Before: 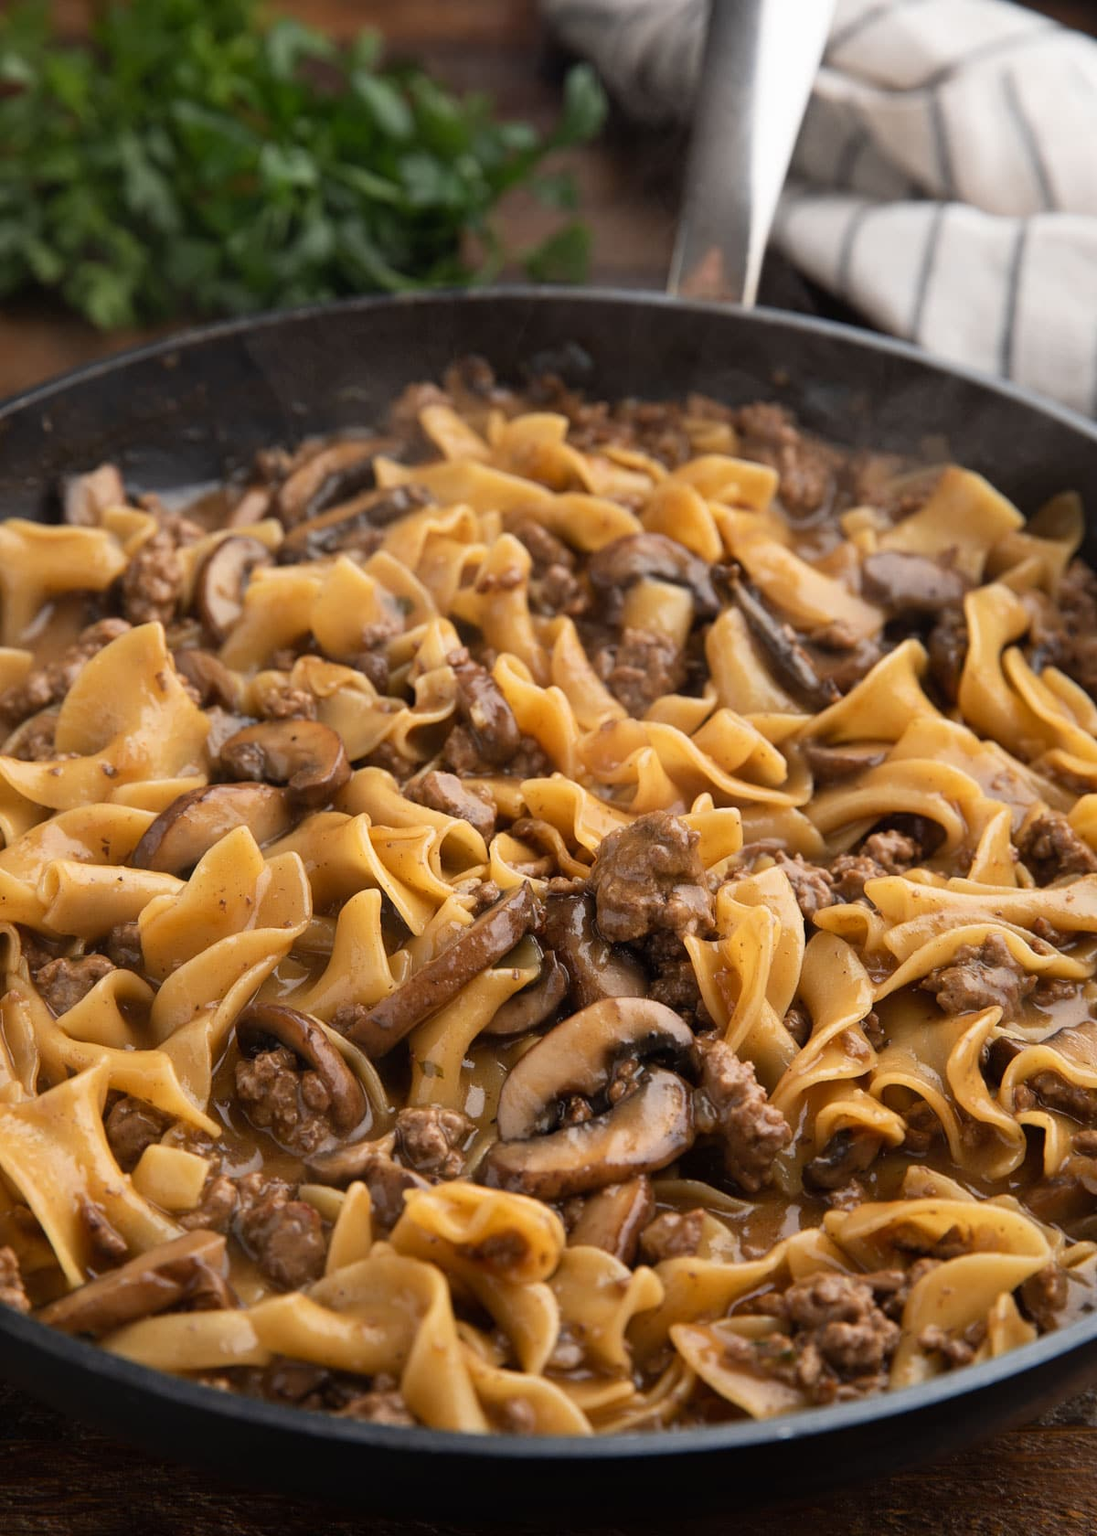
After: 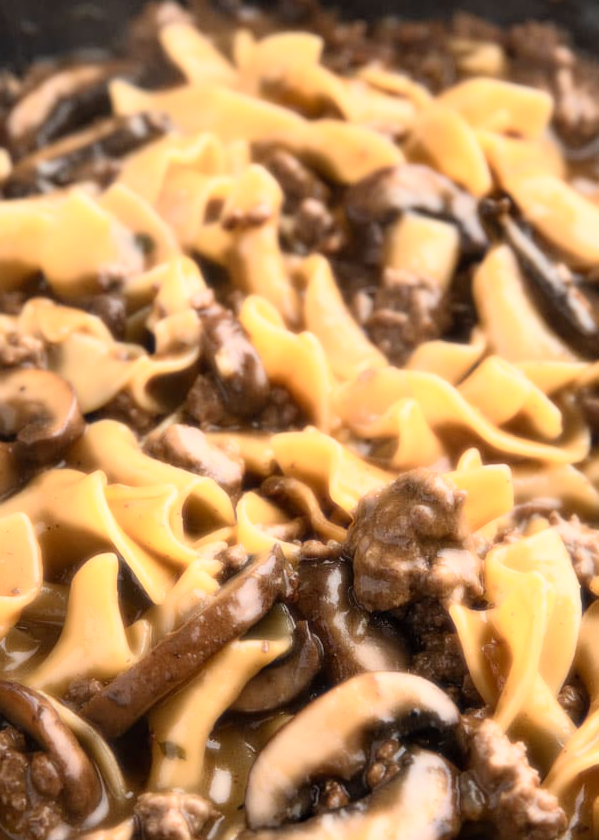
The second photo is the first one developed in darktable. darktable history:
crop: left 25%, top 25%, right 25%, bottom 25%
bloom: size 0%, threshold 54.82%, strength 8.31%
